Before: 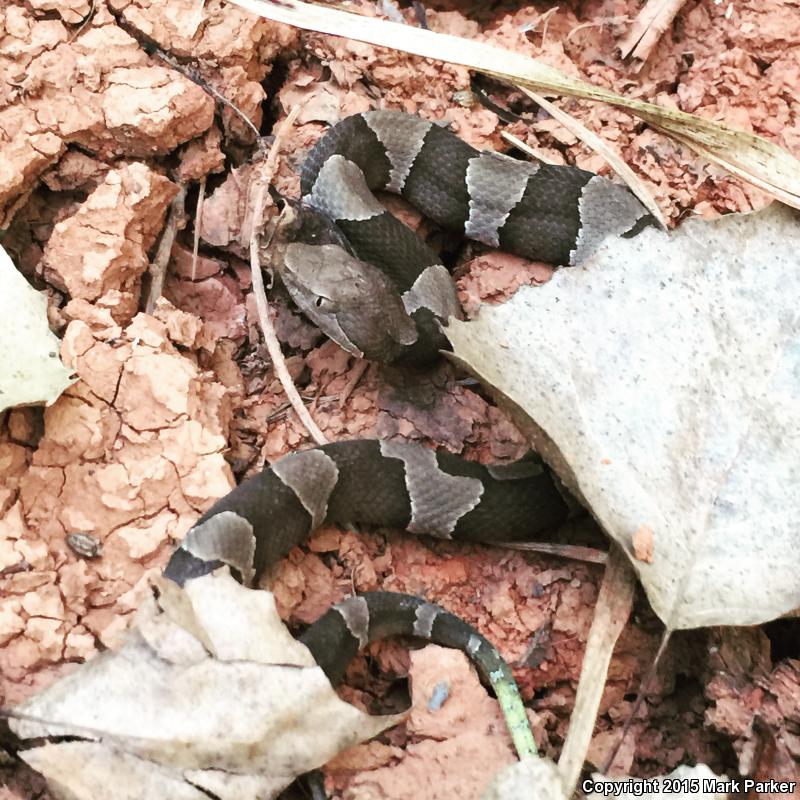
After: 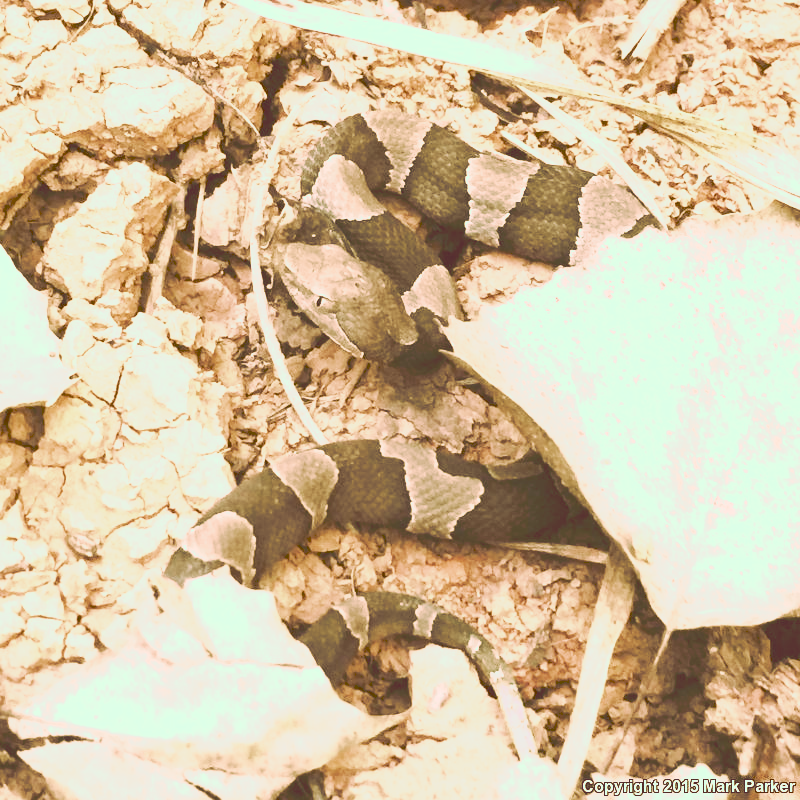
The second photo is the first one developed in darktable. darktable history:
tone curve: curves: ch0 [(0, 0) (0.003, 0.202) (0.011, 0.205) (0.025, 0.222) (0.044, 0.258) (0.069, 0.298) (0.1, 0.321) (0.136, 0.333) (0.177, 0.38) (0.224, 0.439) (0.277, 0.51) (0.335, 0.594) (0.399, 0.675) (0.468, 0.743) (0.543, 0.805) (0.623, 0.861) (0.709, 0.905) (0.801, 0.931) (0.898, 0.941) (1, 1)], preserve colors none
color look up table: target L [76.2, 76.56, 95.02, 72.95, 66.19, 73.95, 75.42, 66.79, 47.09, 60.37, 52.02, 42.9, 28.92, 25.39, 201.28, 94.21, 74.58, 69.95, 63.72, 46.23, 56.21, 56.87, 45.9, 27.43, 29.31, 25.47, 17.18, 1.847, 87.2, 84.53, 69.57, 56.04, 57.63, 47.36, 44.97, 45.4, 25.39, 16.23, 33.79, 27.12, 2.056, 96.1, 91.25, 96.87, 75.5, 62.15, 62.45, 53.03, 18.98], target a [44.27, 1.979, -54.89, -4.169, 6.724, -6.434, -4.037, -4.936, -33.58, 3.936, -7.679, -5.676, -17.2, 2.473, 0, -38.77, 9.165, 2.481, 15.3, 8.668, 16.55, 8.744, 26.55, 45.52, 19.37, 24.27, 12.68, 11.75, -17.61, 35.3, 19.61, 18.63, 9.058, 1.876, 32.3, 21.25, 42.28, 45.02, 13.2, 4.282, 3.228, -42.17, -40.31, 8.935, 6.867, -11.36, -11.78, 0.988, -12.01], target b [0.379, 38.89, 80.56, 46.69, 4.114, 29.85, 42.31, 28.06, 39.22, 40.27, 35.78, 24.37, 42.93, 42.85, -0.001, 53.11, 26.48, 48.42, 16.42, 47.02, 37.14, 30.73, 31.94, 13.95, 45.73, 20.54, 28.92, 2.946, 13.86, 28.57, 8.447, -15.85, 16.57, -23.37, -27.01, -9.276, 13.61, -8.064, 13.11, 22.69, -0.522, 29.55, 25.53, 25.39, 11.24, -7.964, 17.6, -1.347, 19.9], num patches 49
